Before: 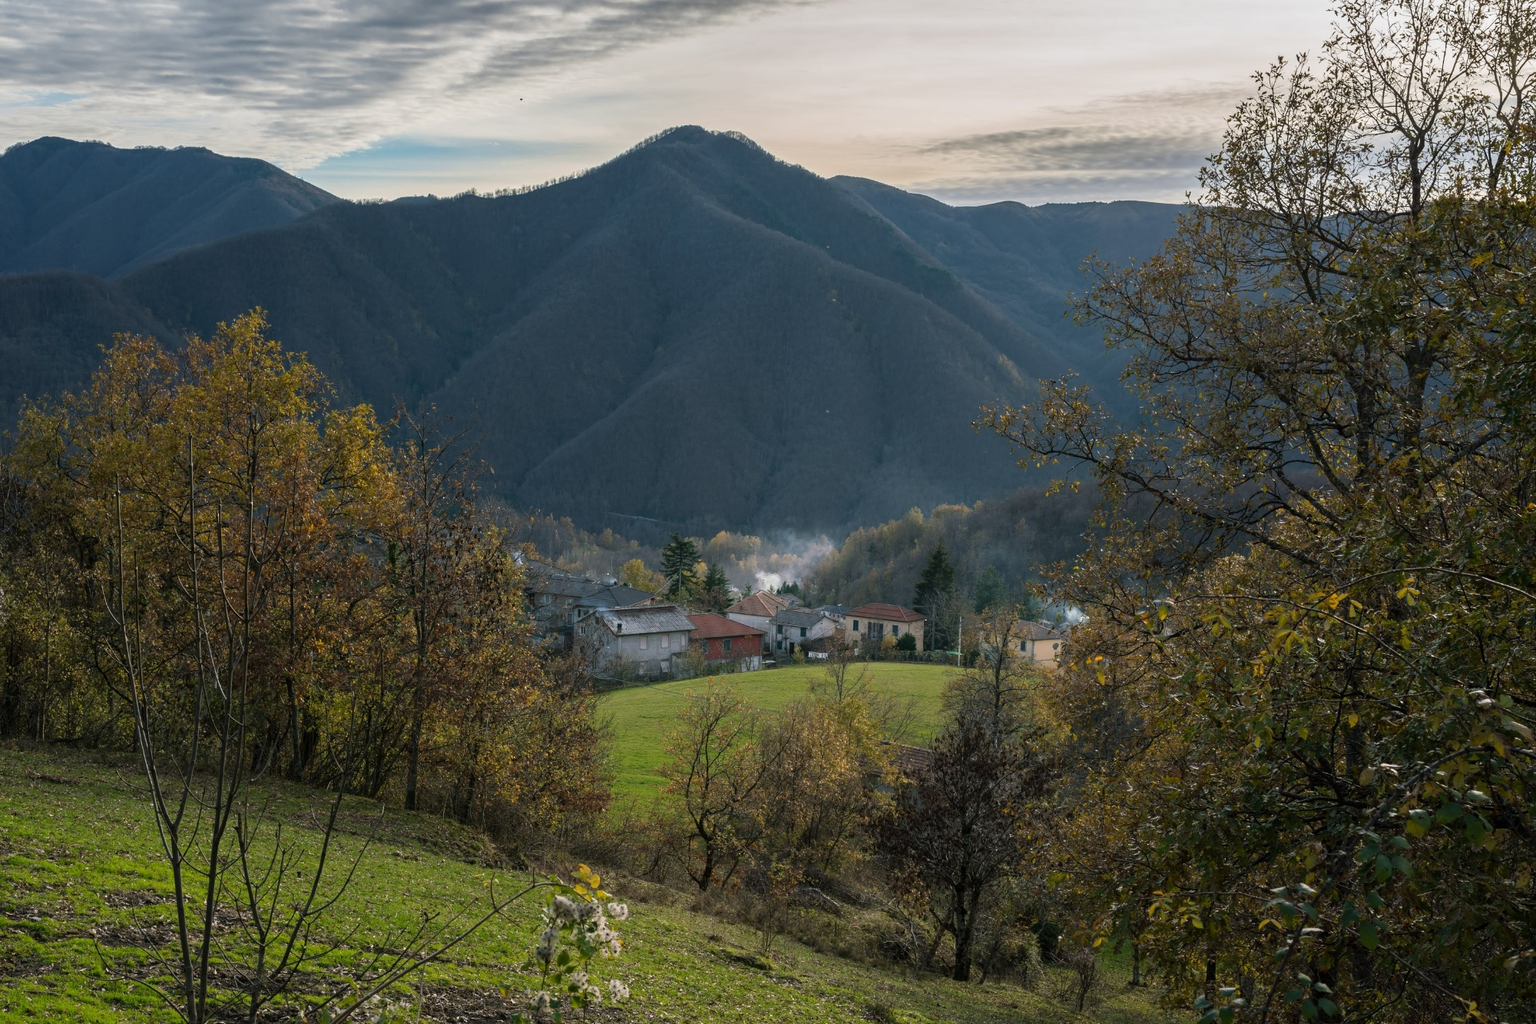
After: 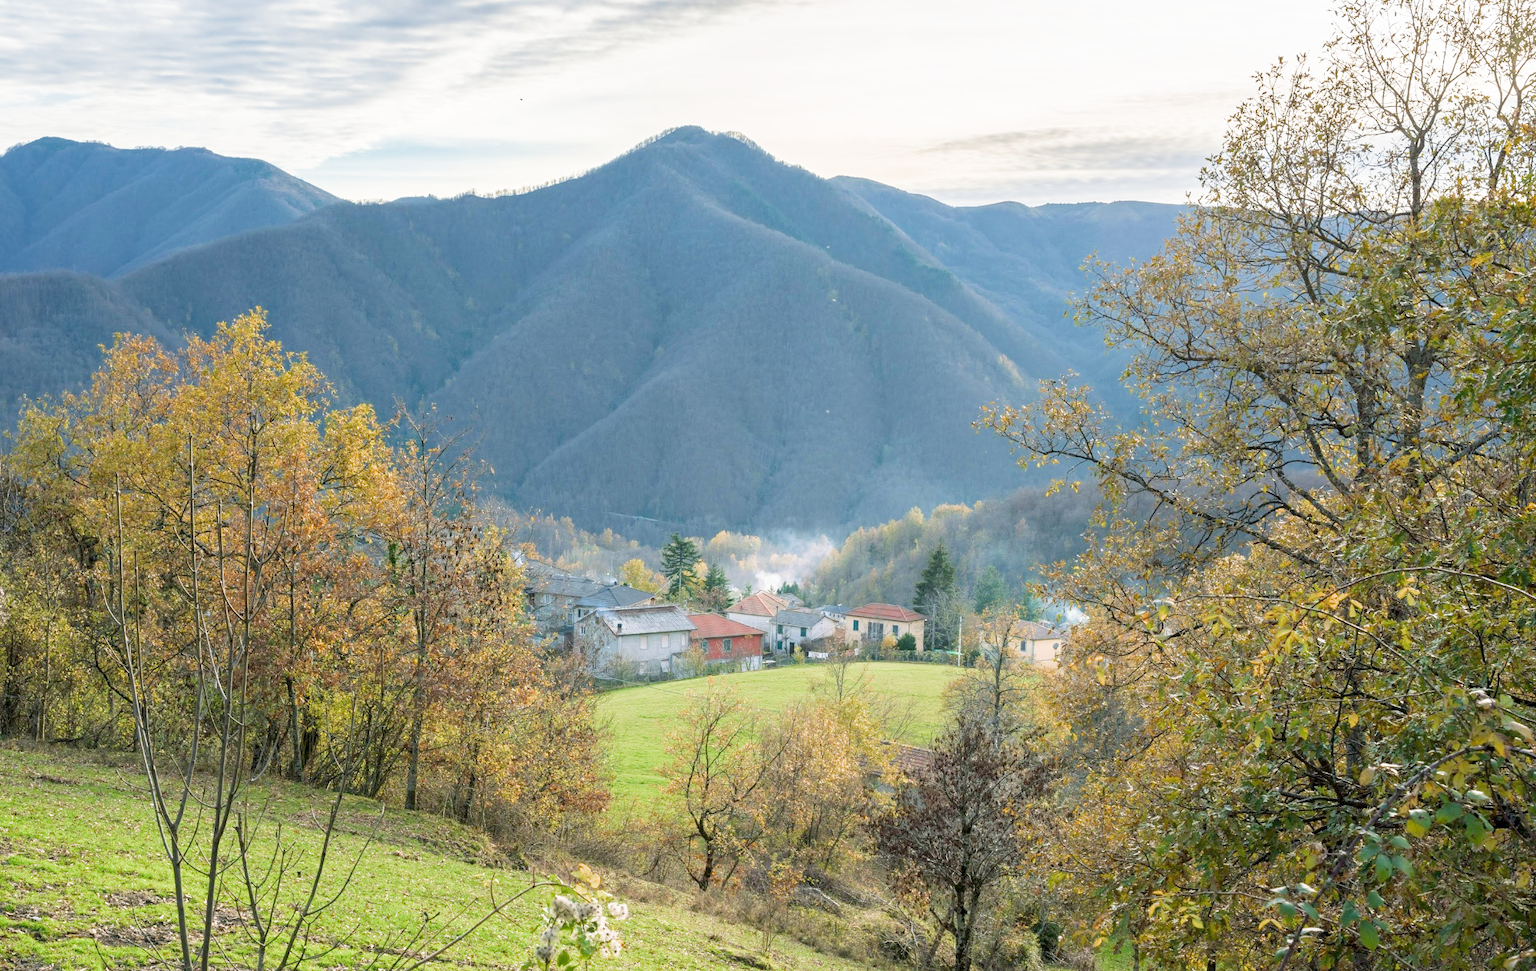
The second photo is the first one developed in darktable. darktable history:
exposure: black level correction 0.001, exposure 0.5 EV, compensate exposure bias true, compensate highlight preservation false
crop and rotate: top 0%, bottom 5.097%
filmic rgb: middle gray luminance 4.29%, black relative exposure -13 EV, white relative exposure 5 EV, threshold 6 EV, target black luminance 0%, hardness 5.19, latitude 59.69%, contrast 0.767, highlights saturation mix 5%, shadows ↔ highlights balance 25.95%, add noise in highlights 0, color science v3 (2019), use custom middle-gray values true, iterations of high-quality reconstruction 0, contrast in highlights soft, enable highlight reconstruction true
